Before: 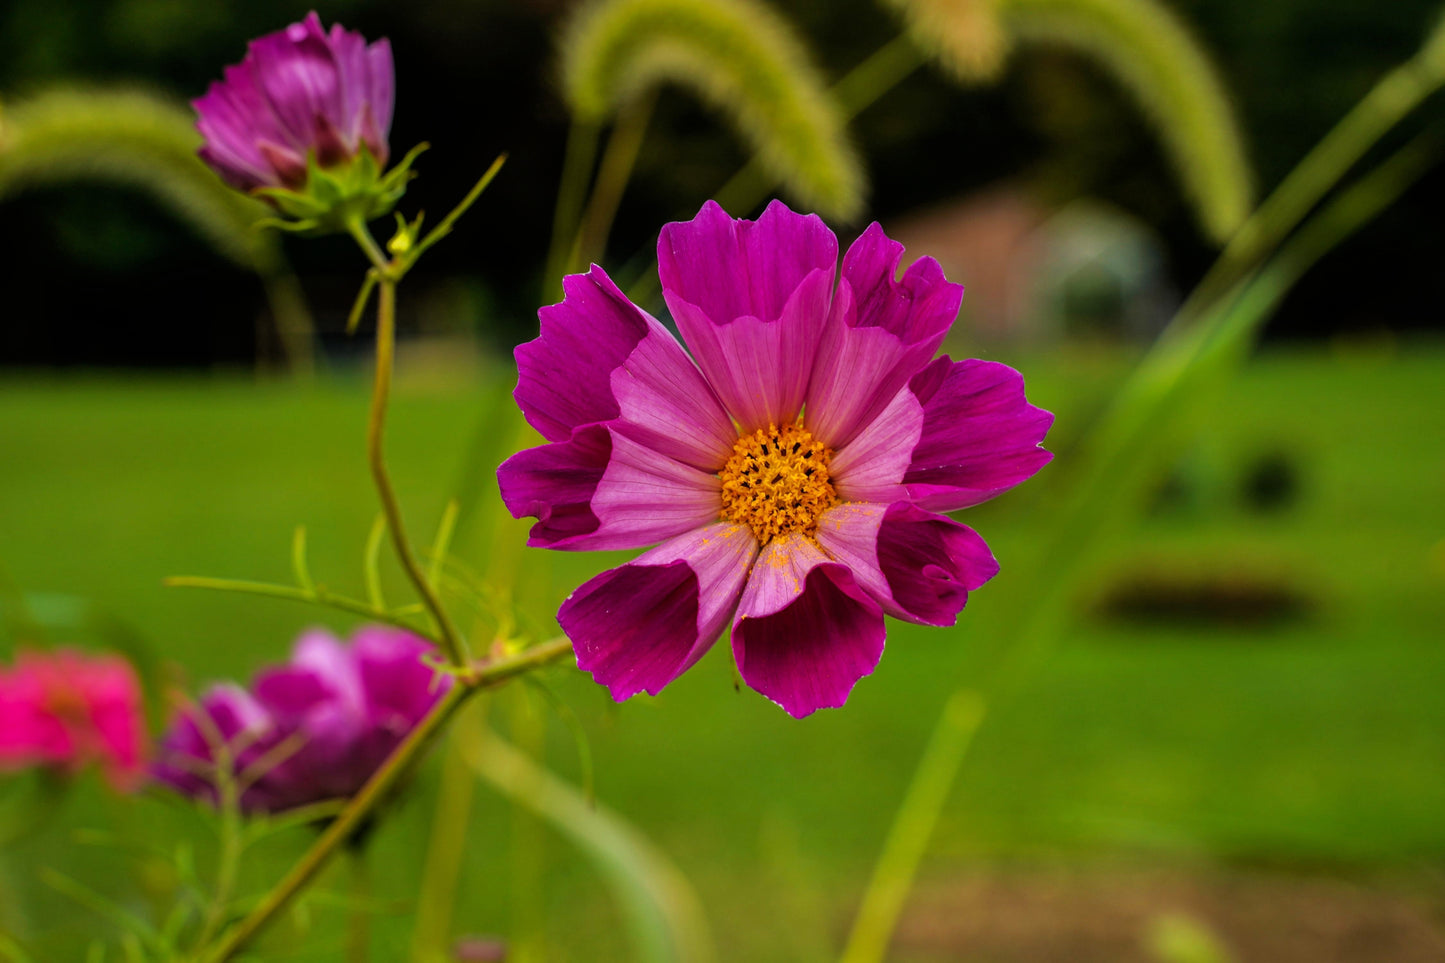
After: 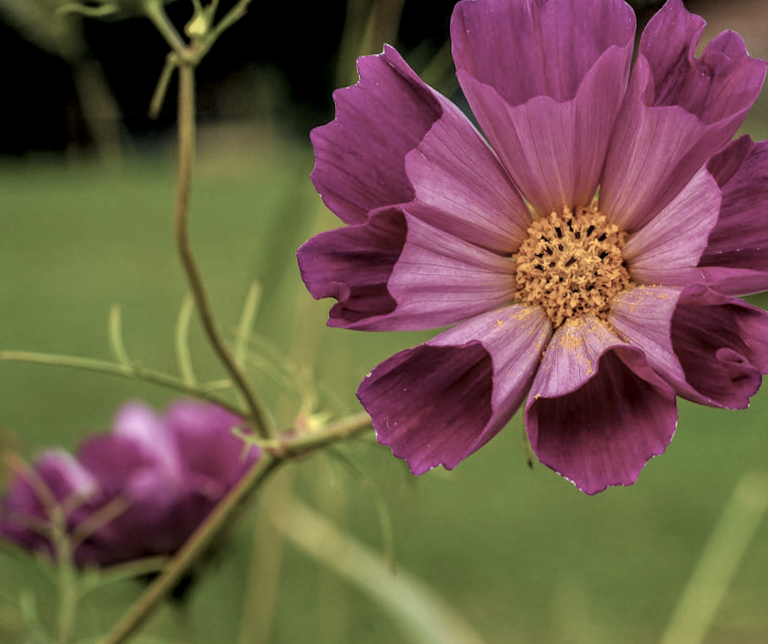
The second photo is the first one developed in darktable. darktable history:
crop: left 8.966%, top 23.852%, right 34.699%, bottom 4.703%
local contrast: detail 130%
color correction: saturation 0.57
rotate and perspective: rotation 0.062°, lens shift (vertical) 0.115, lens shift (horizontal) -0.133, crop left 0.047, crop right 0.94, crop top 0.061, crop bottom 0.94
